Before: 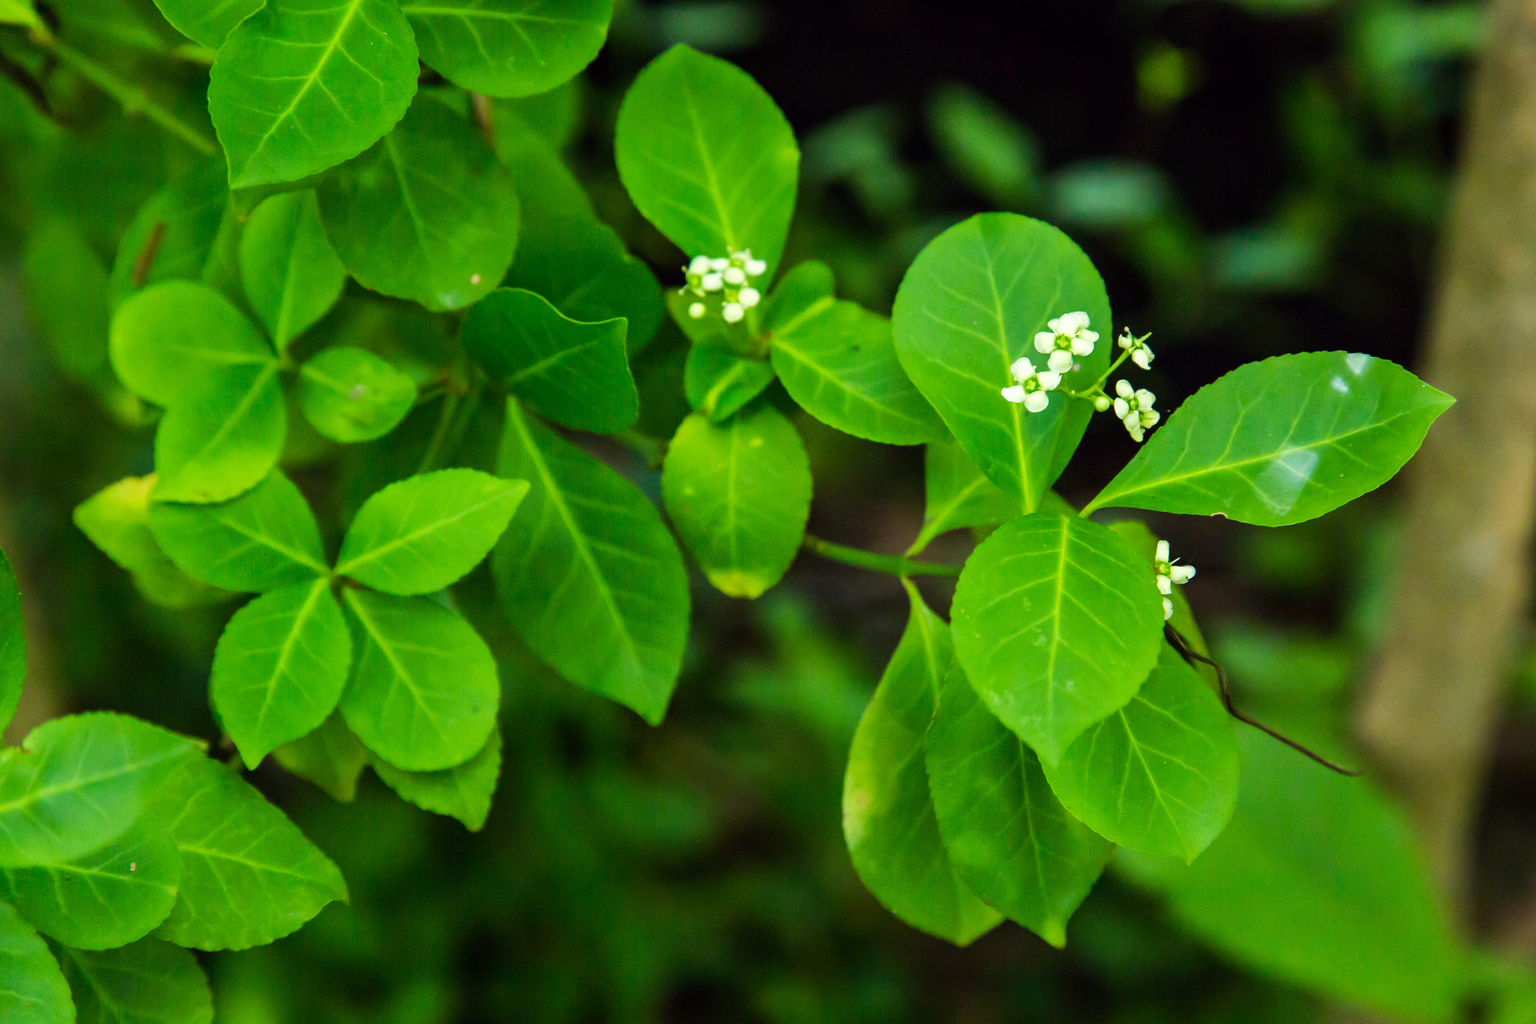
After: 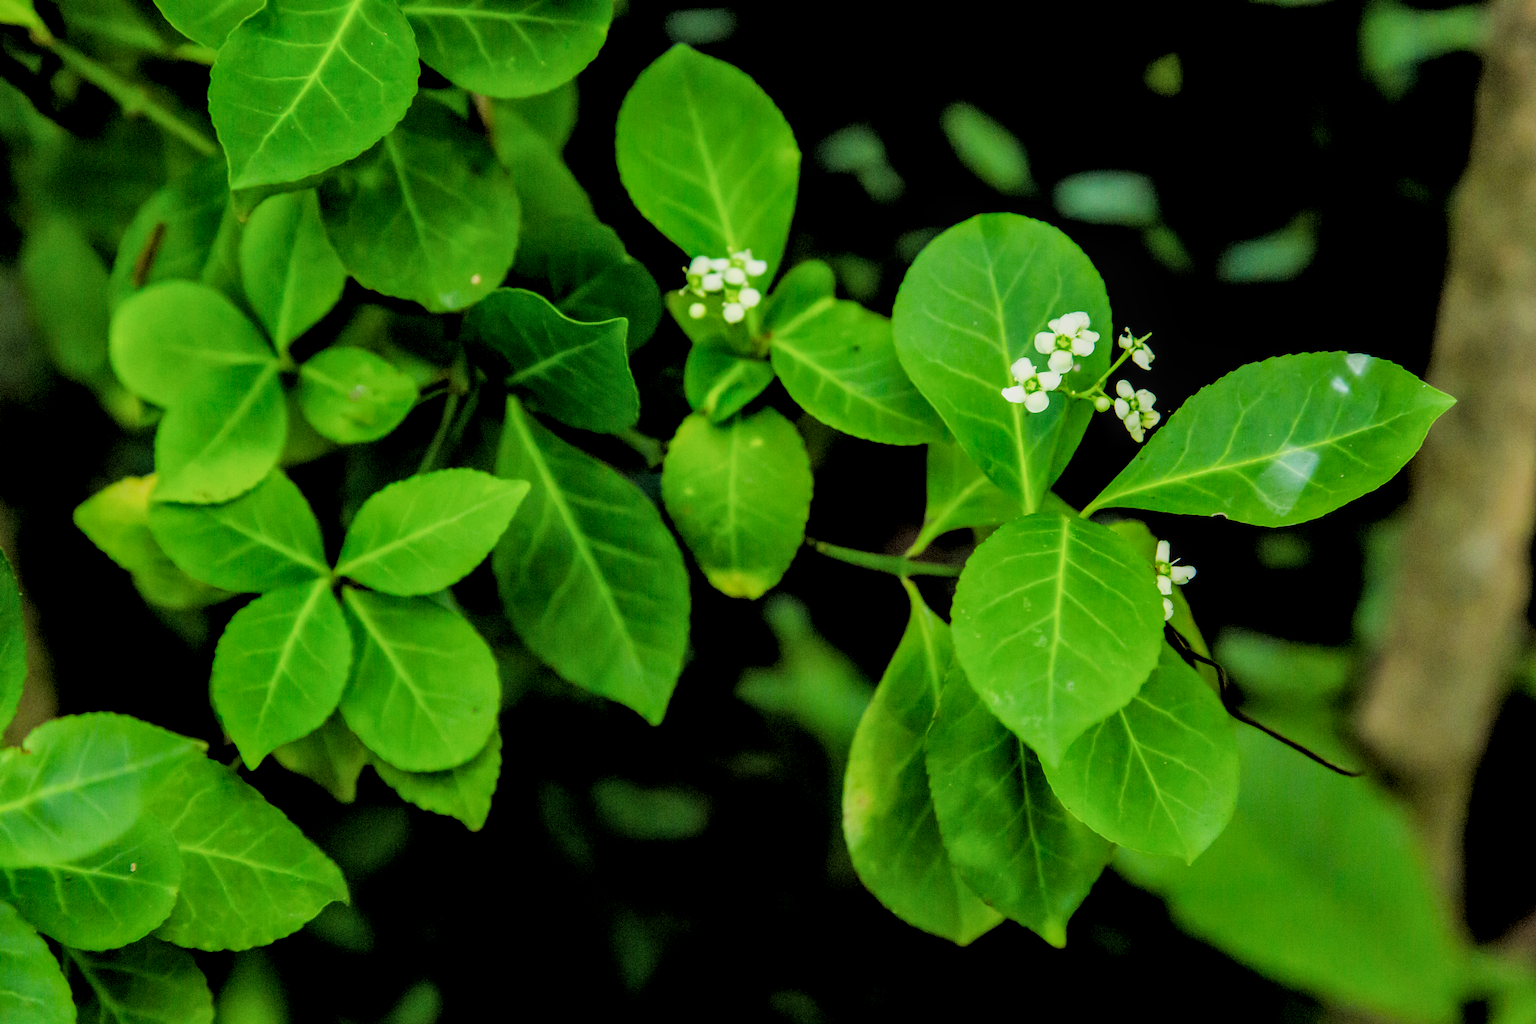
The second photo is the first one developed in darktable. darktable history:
filmic rgb: black relative exposure -4.88 EV, hardness 2.82
tone equalizer: on, module defaults
rgb levels: levels [[0.034, 0.472, 0.904], [0, 0.5, 1], [0, 0.5, 1]]
local contrast: detail 130%
